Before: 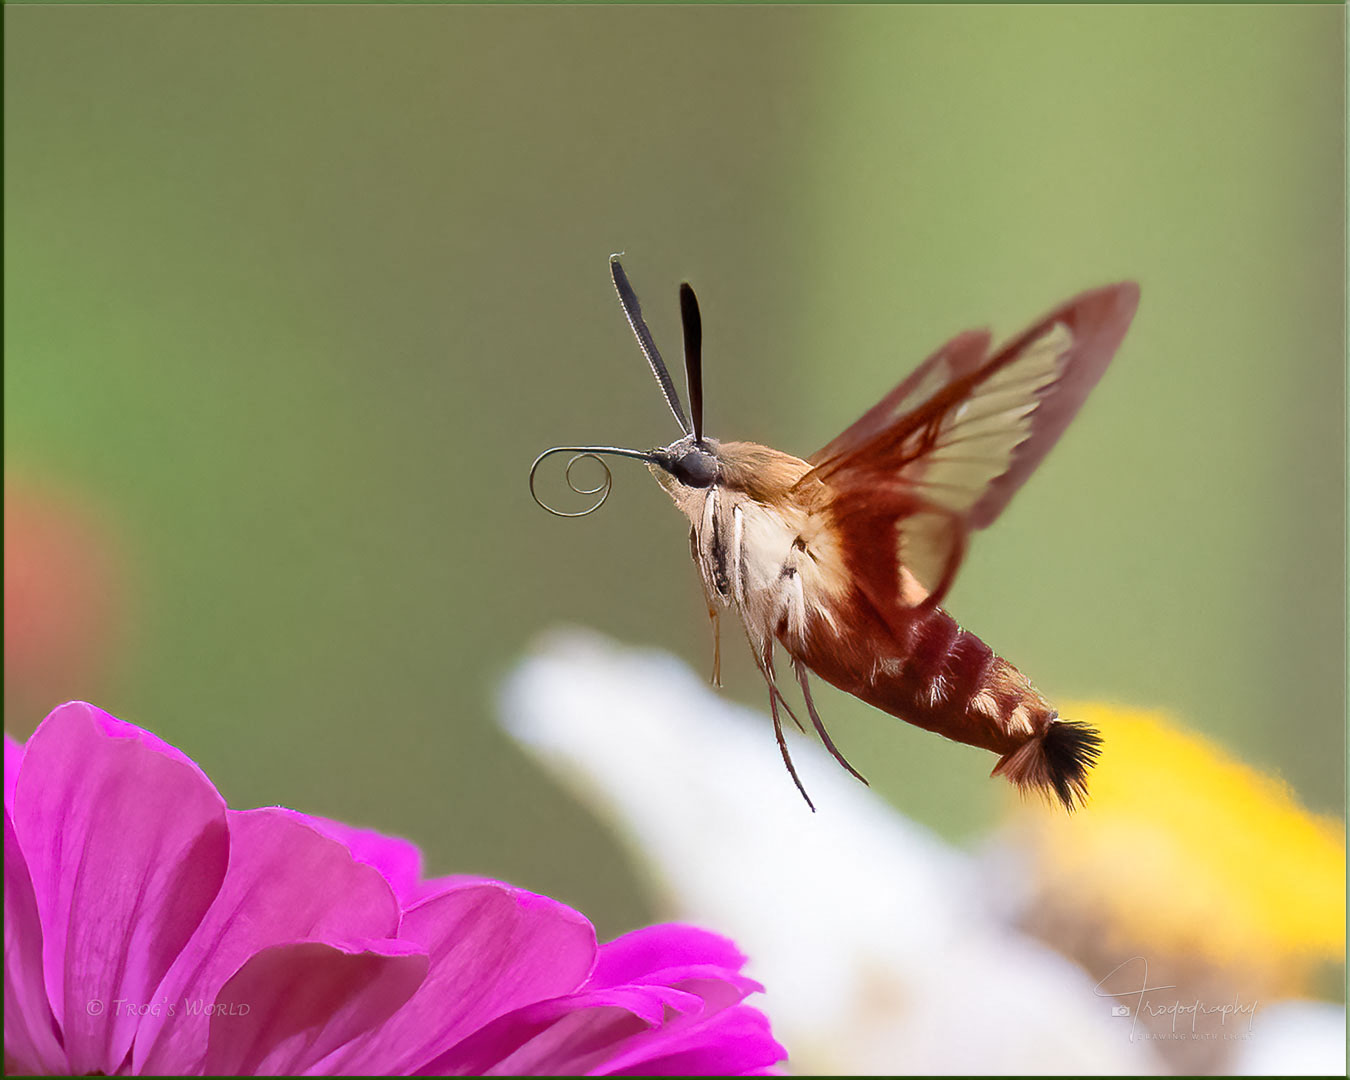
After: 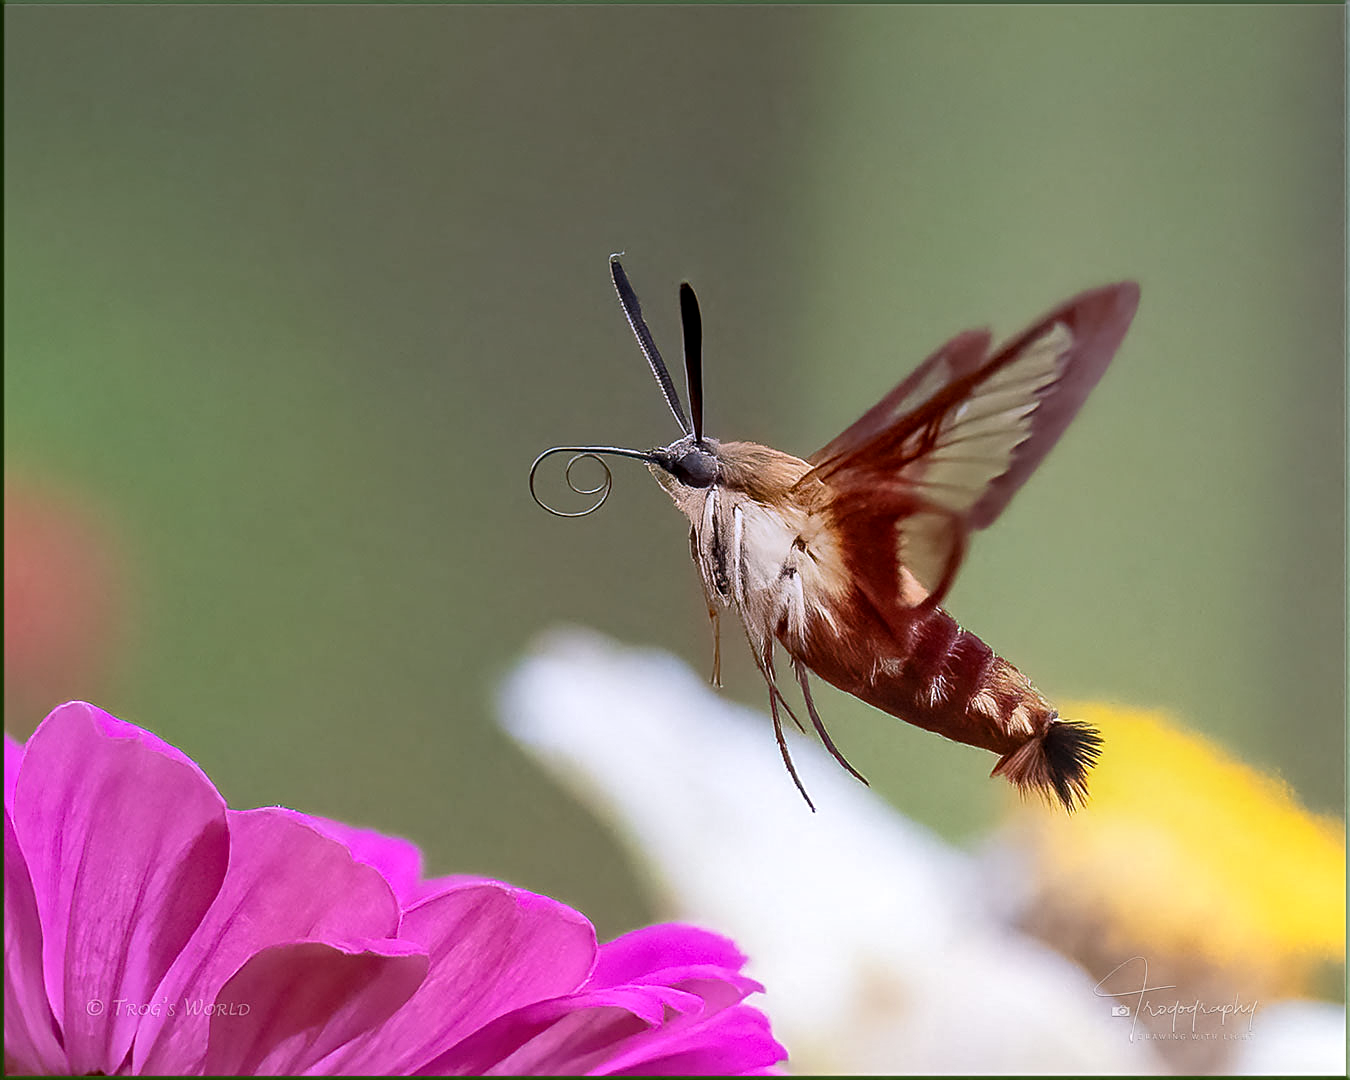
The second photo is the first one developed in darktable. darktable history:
sharpen: on, module defaults
graduated density: hue 238.83°, saturation 50%
local contrast: detail 130%
